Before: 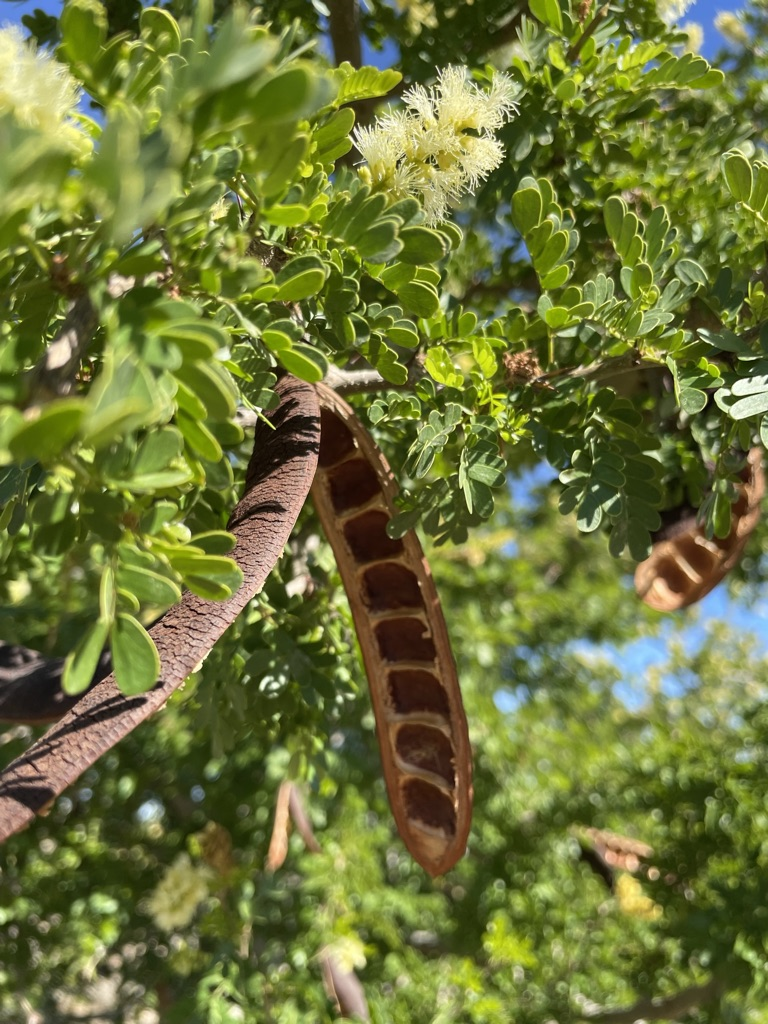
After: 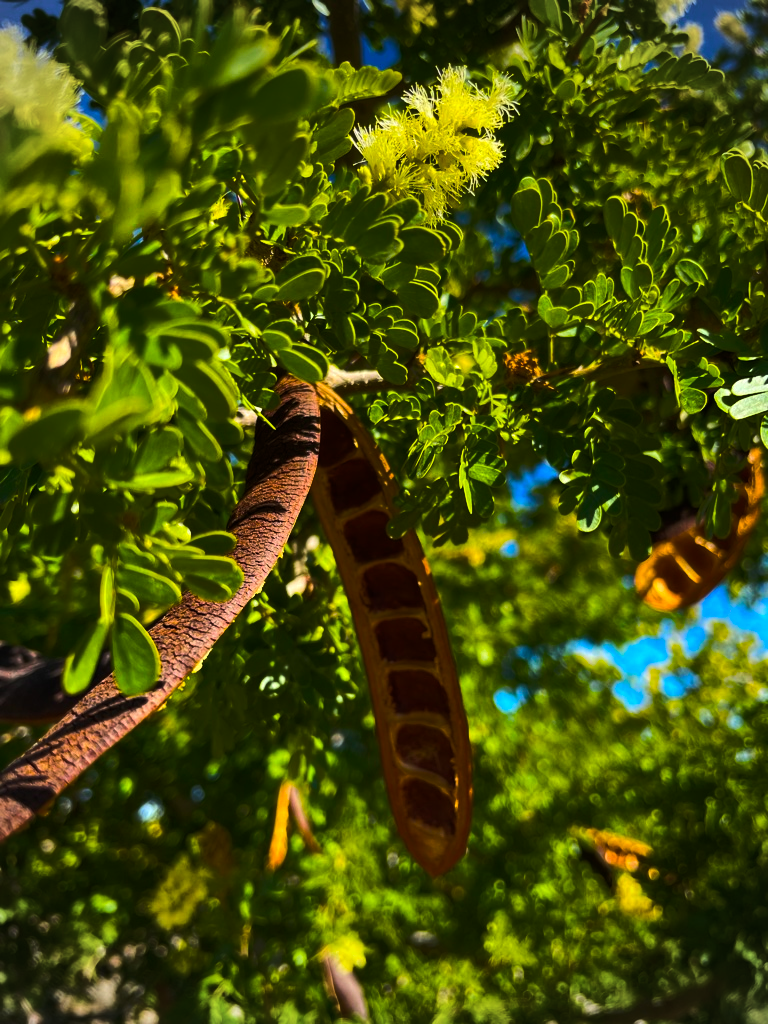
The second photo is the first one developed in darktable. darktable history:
vignetting: on, module defaults
color balance rgb: linear chroma grading › global chroma 40.15%, perceptual saturation grading › global saturation 60.58%, perceptual saturation grading › highlights 20.44%, perceptual saturation grading › shadows -50.36%, perceptual brilliance grading › highlights 2.19%, perceptual brilliance grading › mid-tones -50.36%, perceptual brilliance grading › shadows -50.36%
